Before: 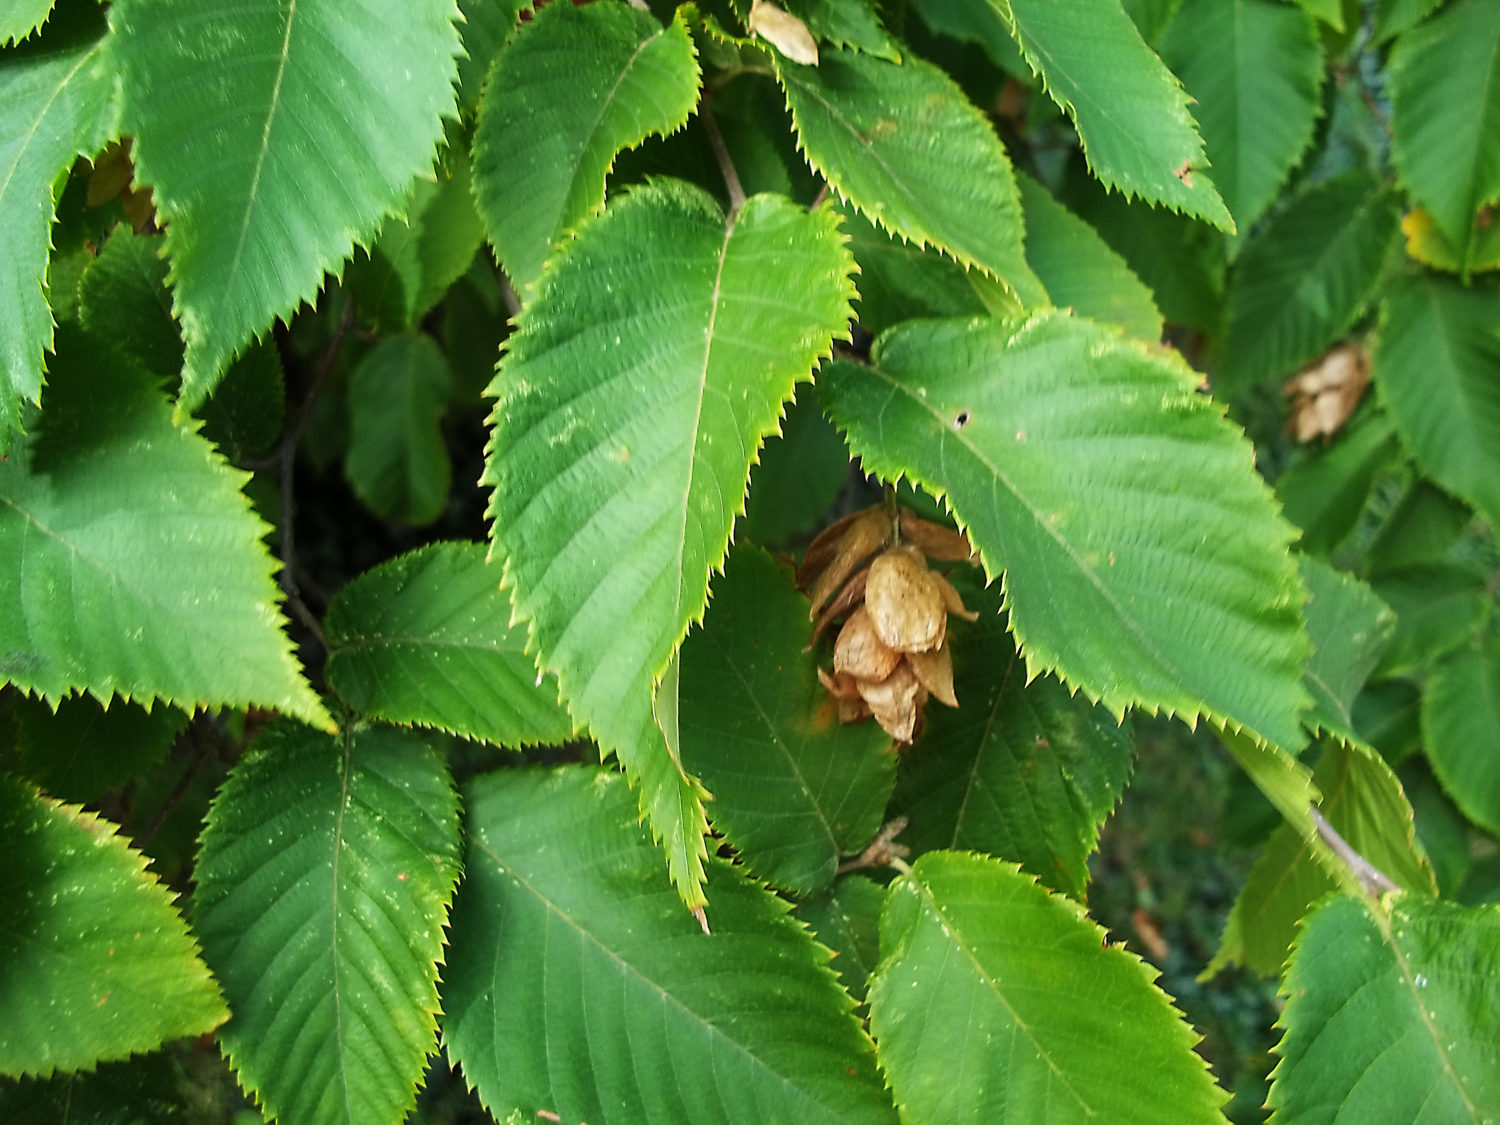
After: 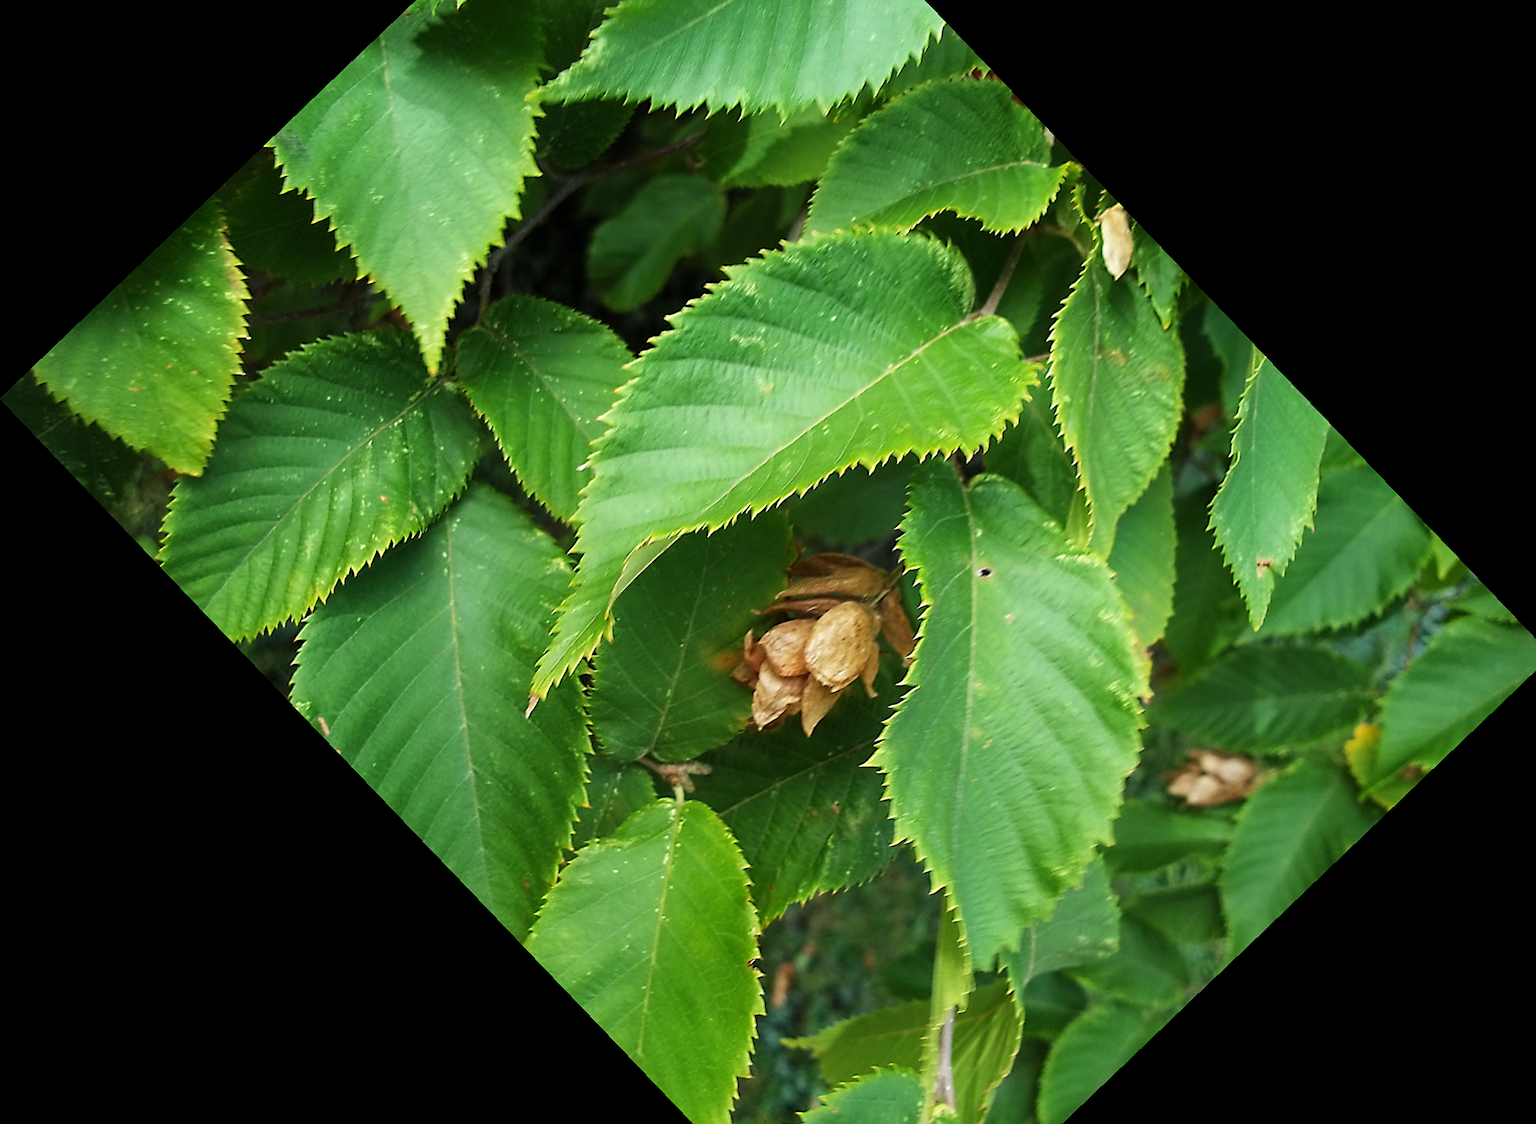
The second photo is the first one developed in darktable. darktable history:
crop and rotate: angle -46.26°, top 16.234%, right 0.912%, bottom 11.704%
sharpen: amount 0.2
